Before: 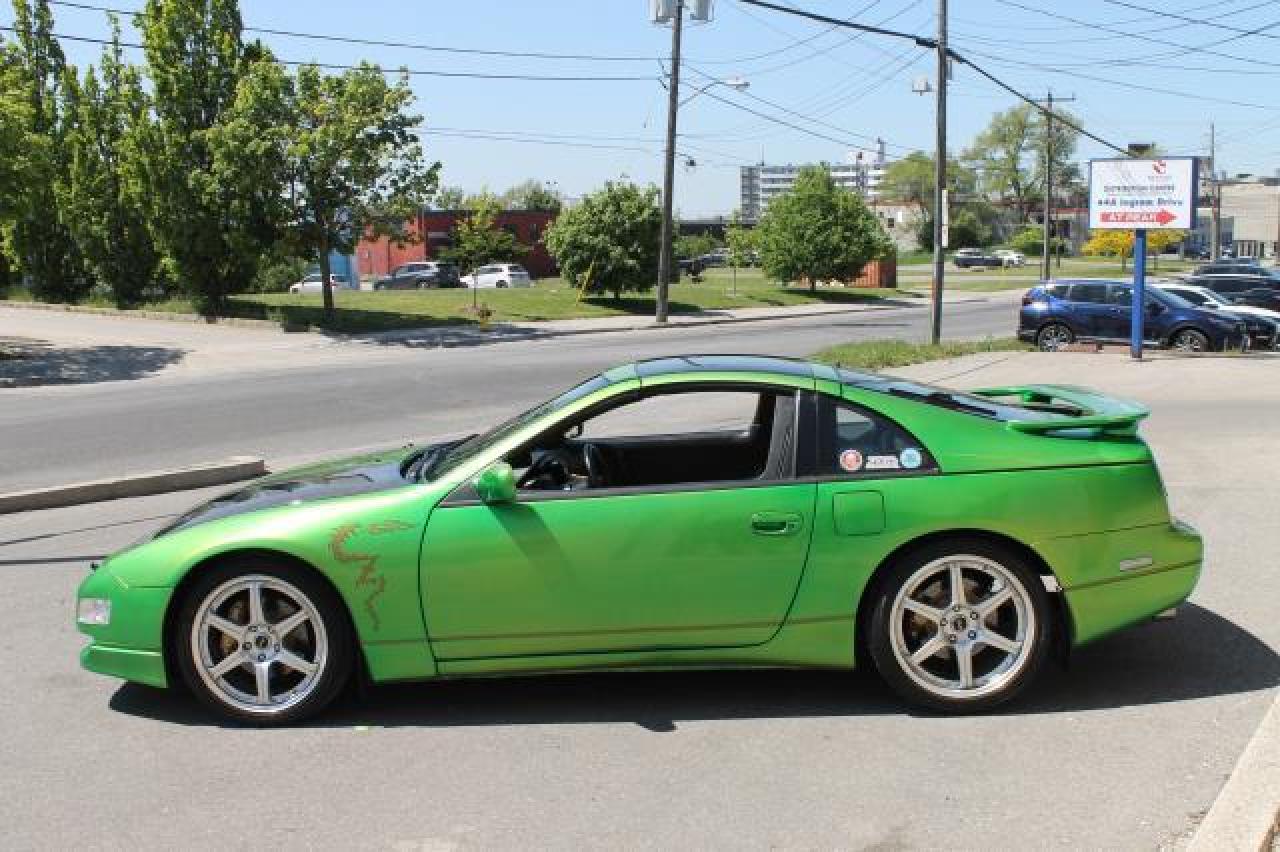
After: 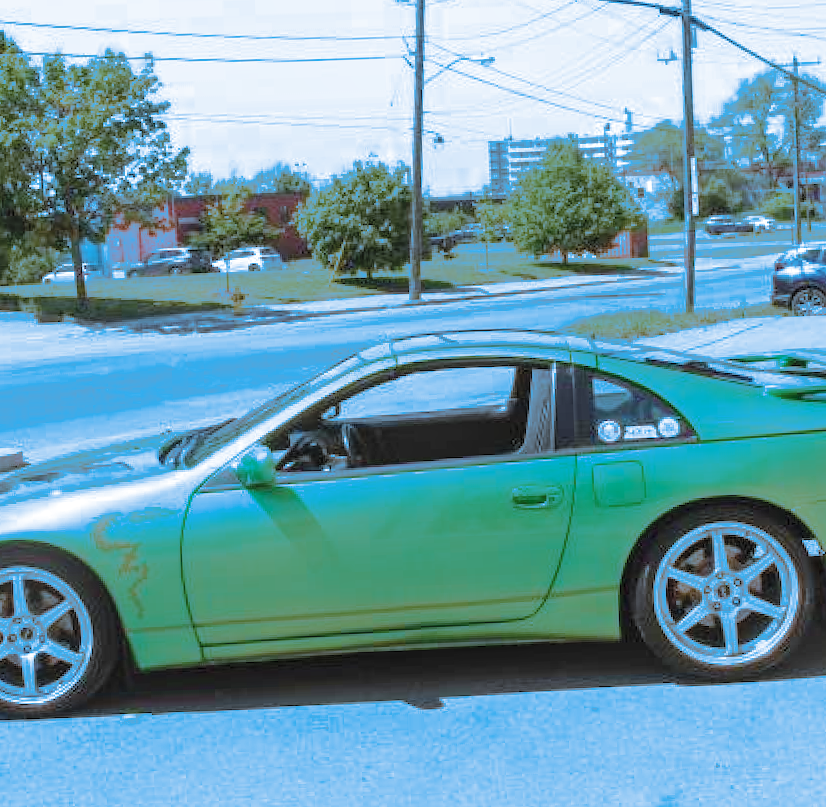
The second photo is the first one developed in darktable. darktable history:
rotate and perspective: rotation -2°, crop left 0.022, crop right 0.978, crop top 0.049, crop bottom 0.951
base curve: curves: ch0 [(0, 0) (0.989, 0.992)], preserve colors none
color balance rgb: linear chroma grading › global chroma 13.3%, global vibrance 41.49%
bloom: size 13.65%, threshold 98.39%, strength 4.82%
contrast brightness saturation: brightness 0.28
split-toning: shadows › hue 220°, shadows › saturation 0.64, highlights › hue 220°, highlights › saturation 0.64, balance 0, compress 5.22%
crop and rotate: left 18.442%, right 15.508%
local contrast: on, module defaults
